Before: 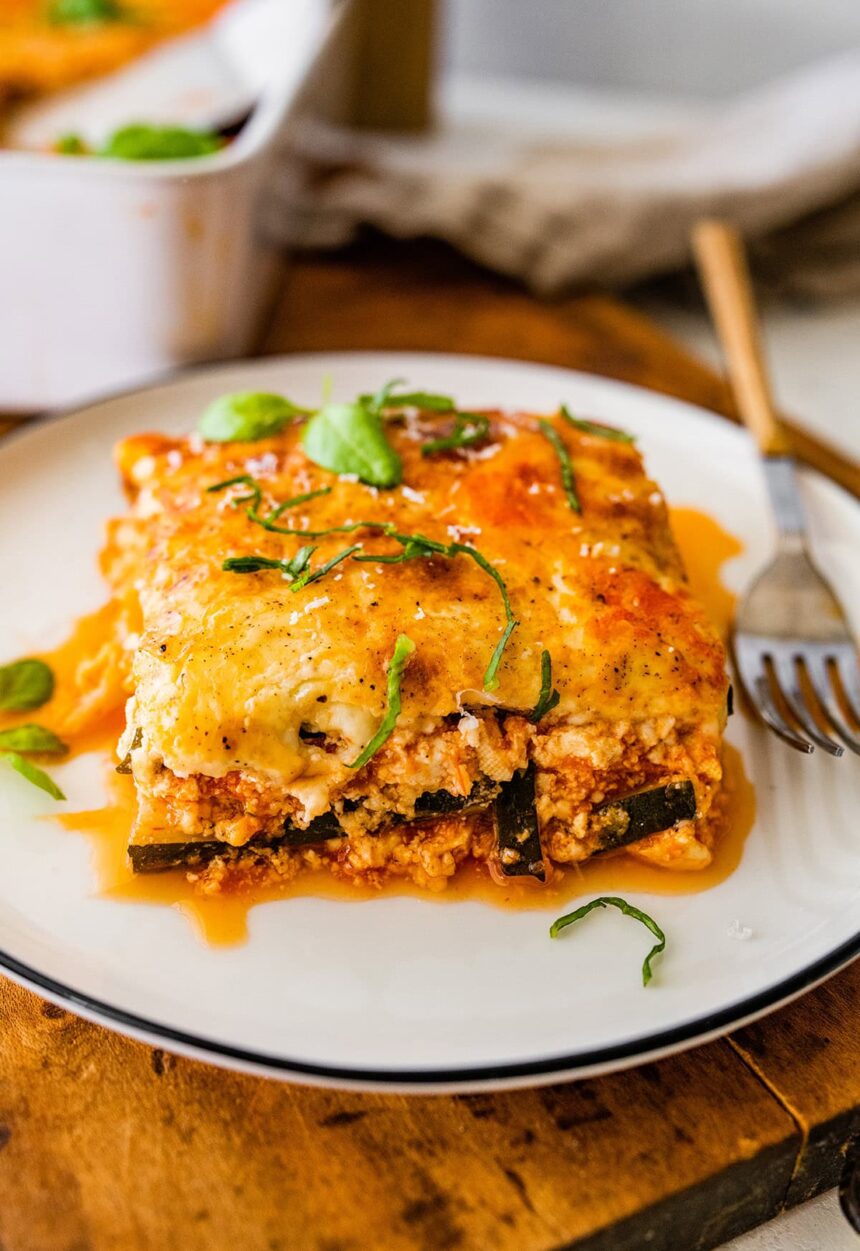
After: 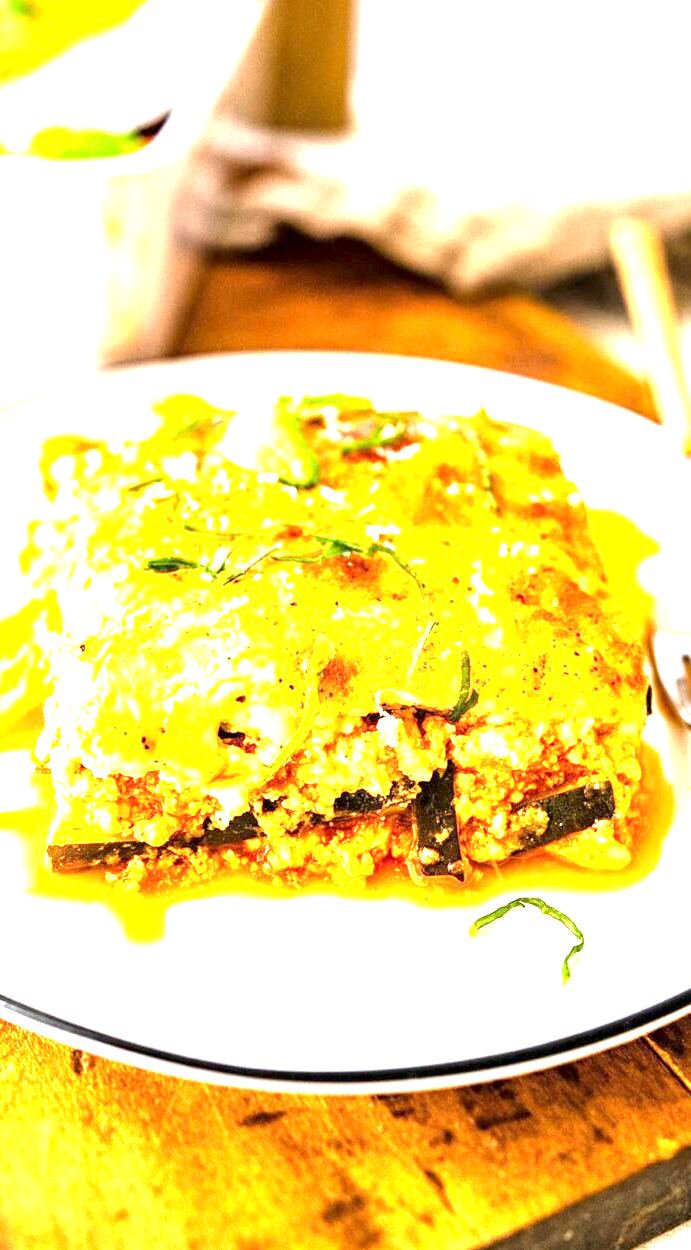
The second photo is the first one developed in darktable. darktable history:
crop and rotate: left 9.517%, right 10.123%
exposure: black level correction 0.001, exposure 2.633 EV, compensate highlight preservation false
